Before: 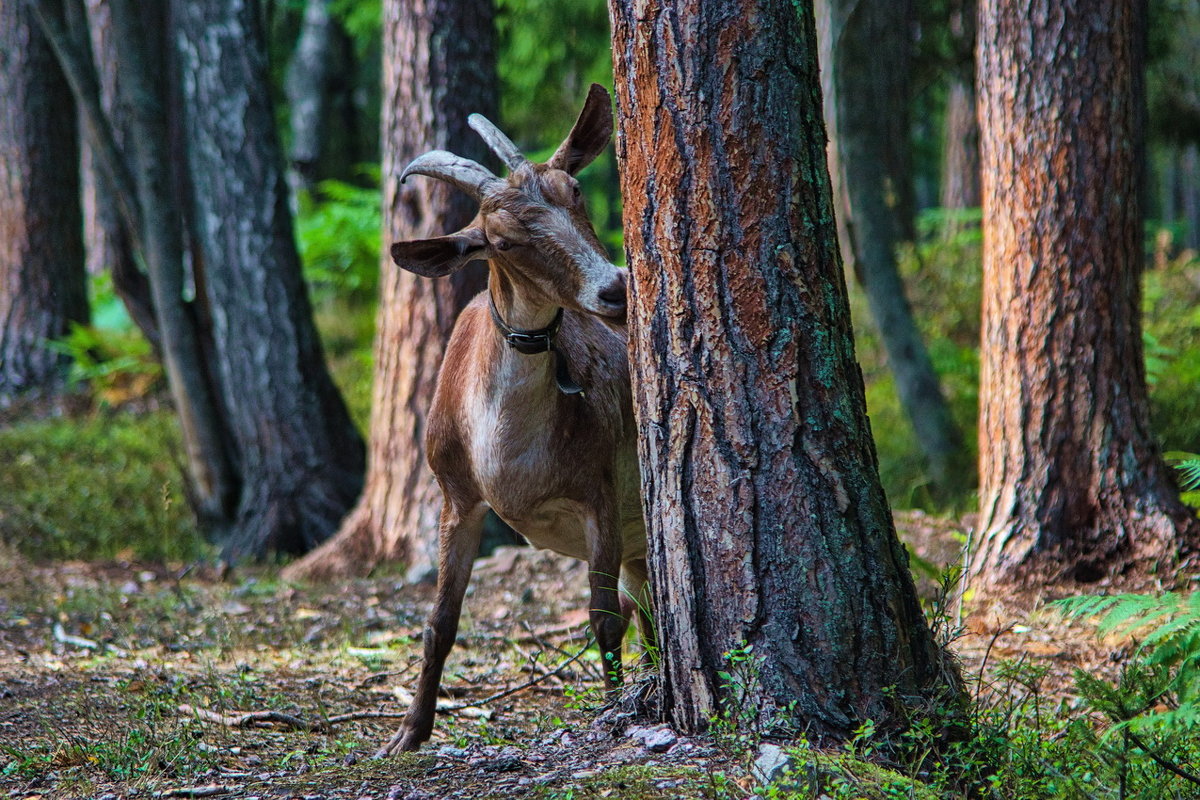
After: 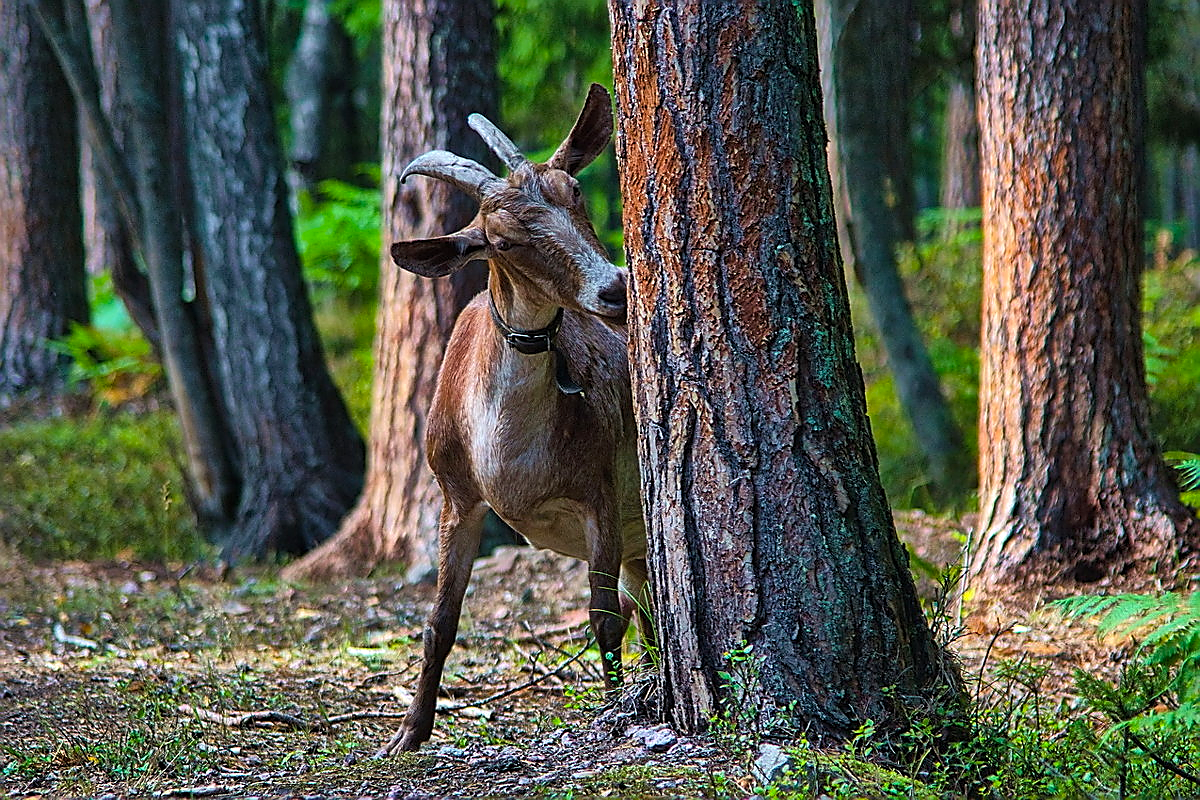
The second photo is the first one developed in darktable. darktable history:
color balance rgb: linear chroma grading › global chroma 3.45%, perceptual saturation grading › global saturation 11.24%, perceptual brilliance grading › global brilliance 3.04%, global vibrance 2.8%
sharpen: radius 1.4, amount 1.25, threshold 0.7
